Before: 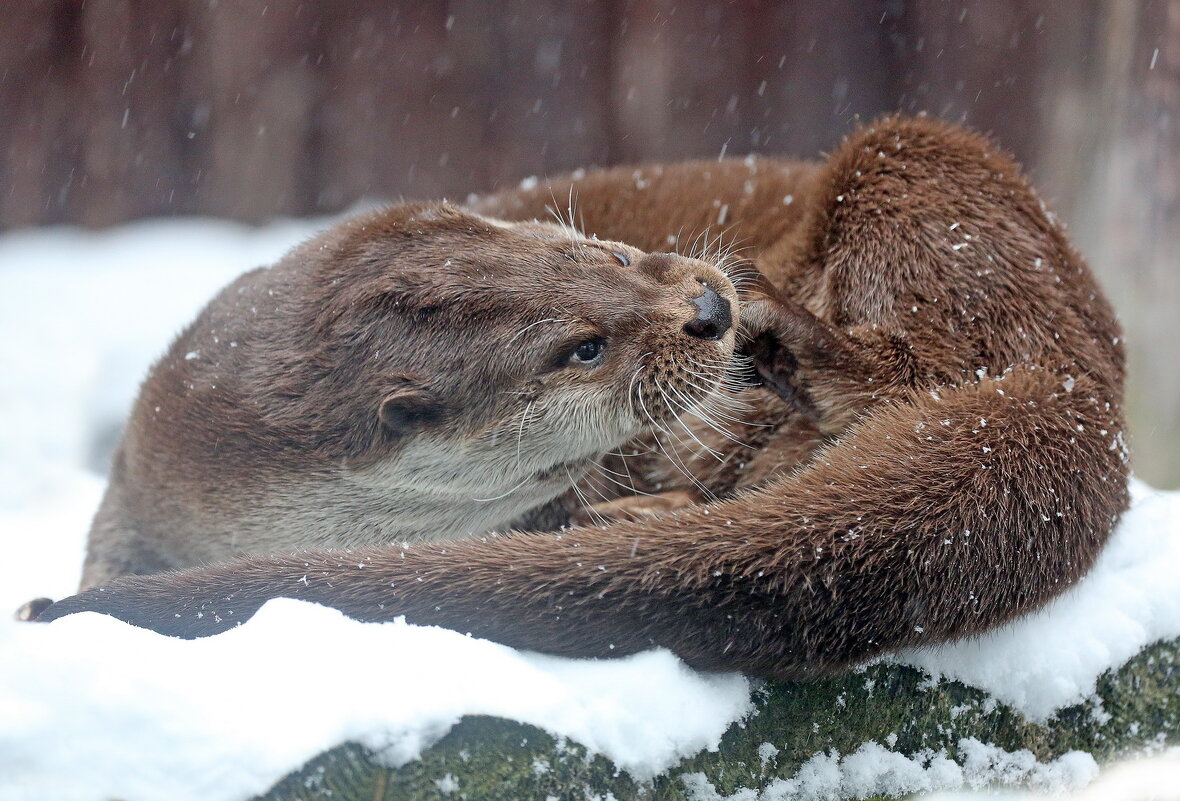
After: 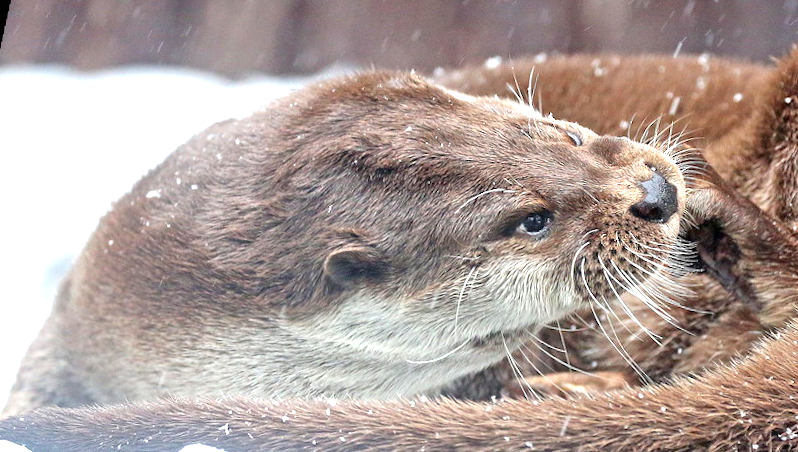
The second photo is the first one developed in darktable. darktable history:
exposure: black level correction 0, exposure 1.173 EV, compensate exposure bias true, compensate highlight preservation false
tone equalizer: -7 EV 0.18 EV, -6 EV 0.12 EV, -5 EV 0.08 EV, -4 EV 0.04 EV, -2 EV -0.02 EV, -1 EV -0.04 EV, +0 EV -0.06 EV, luminance estimator HSV value / RGB max
crop and rotate: angle -4.99°, left 2.122%, top 6.945%, right 27.566%, bottom 30.519%
rotate and perspective: rotation 0.128°, lens shift (vertical) -0.181, lens shift (horizontal) -0.044, shear 0.001, automatic cropping off
